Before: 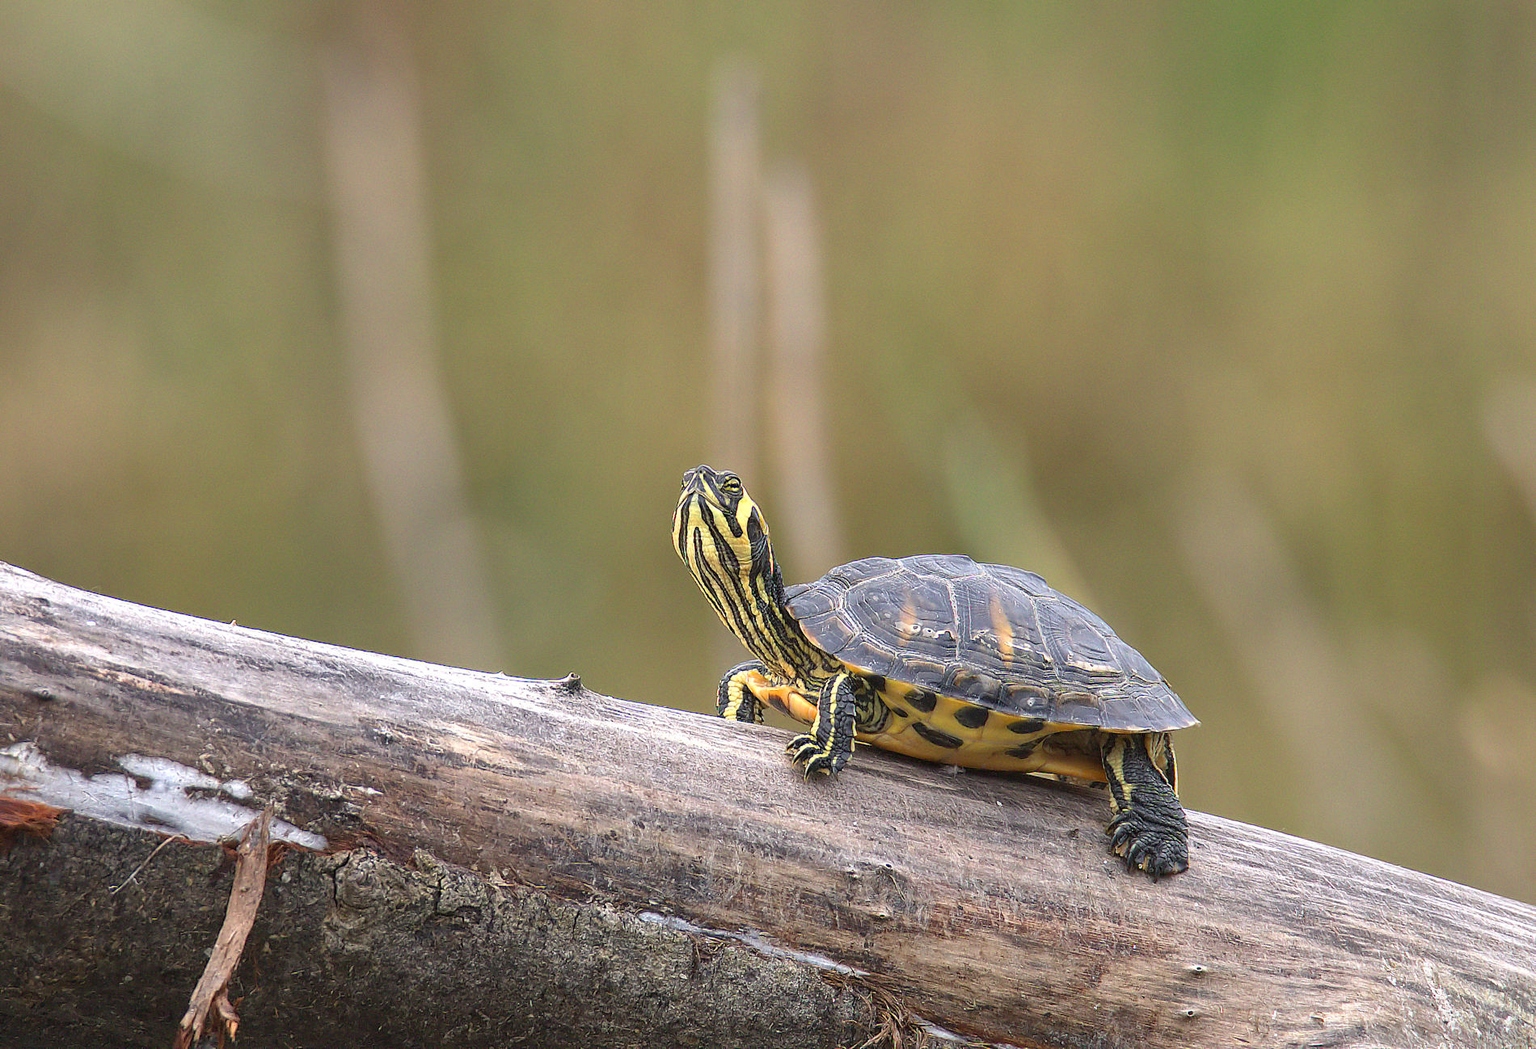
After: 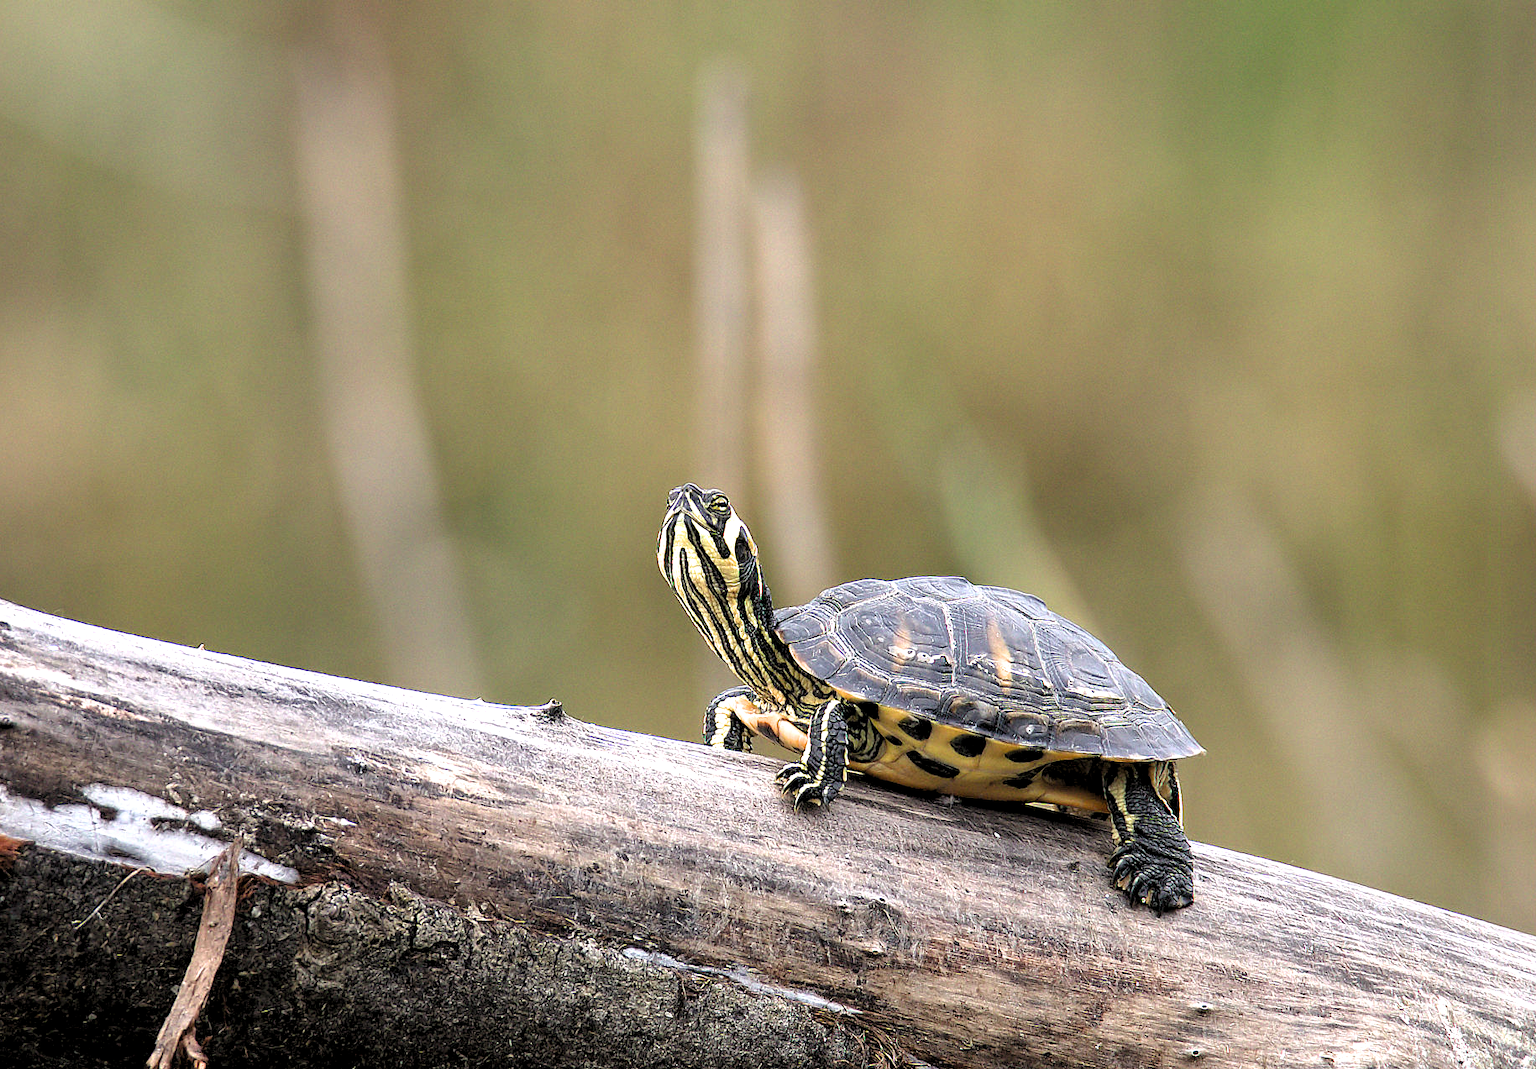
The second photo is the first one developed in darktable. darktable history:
crop and rotate: left 2.579%, right 1.157%, bottom 1.882%
filmic rgb: black relative exposure -8.24 EV, white relative exposure 2.2 EV, target white luminance 99.966%, hardness 7.09, latitude 75.19%, contrast 1.318, highlights saturation mix -2.47%, shadows ↔ highlights balance 30.47%, color science v6 (2022), iterations of high-quality reconstruction 0
levels: levels [0.073, 0.497, 0.972]
